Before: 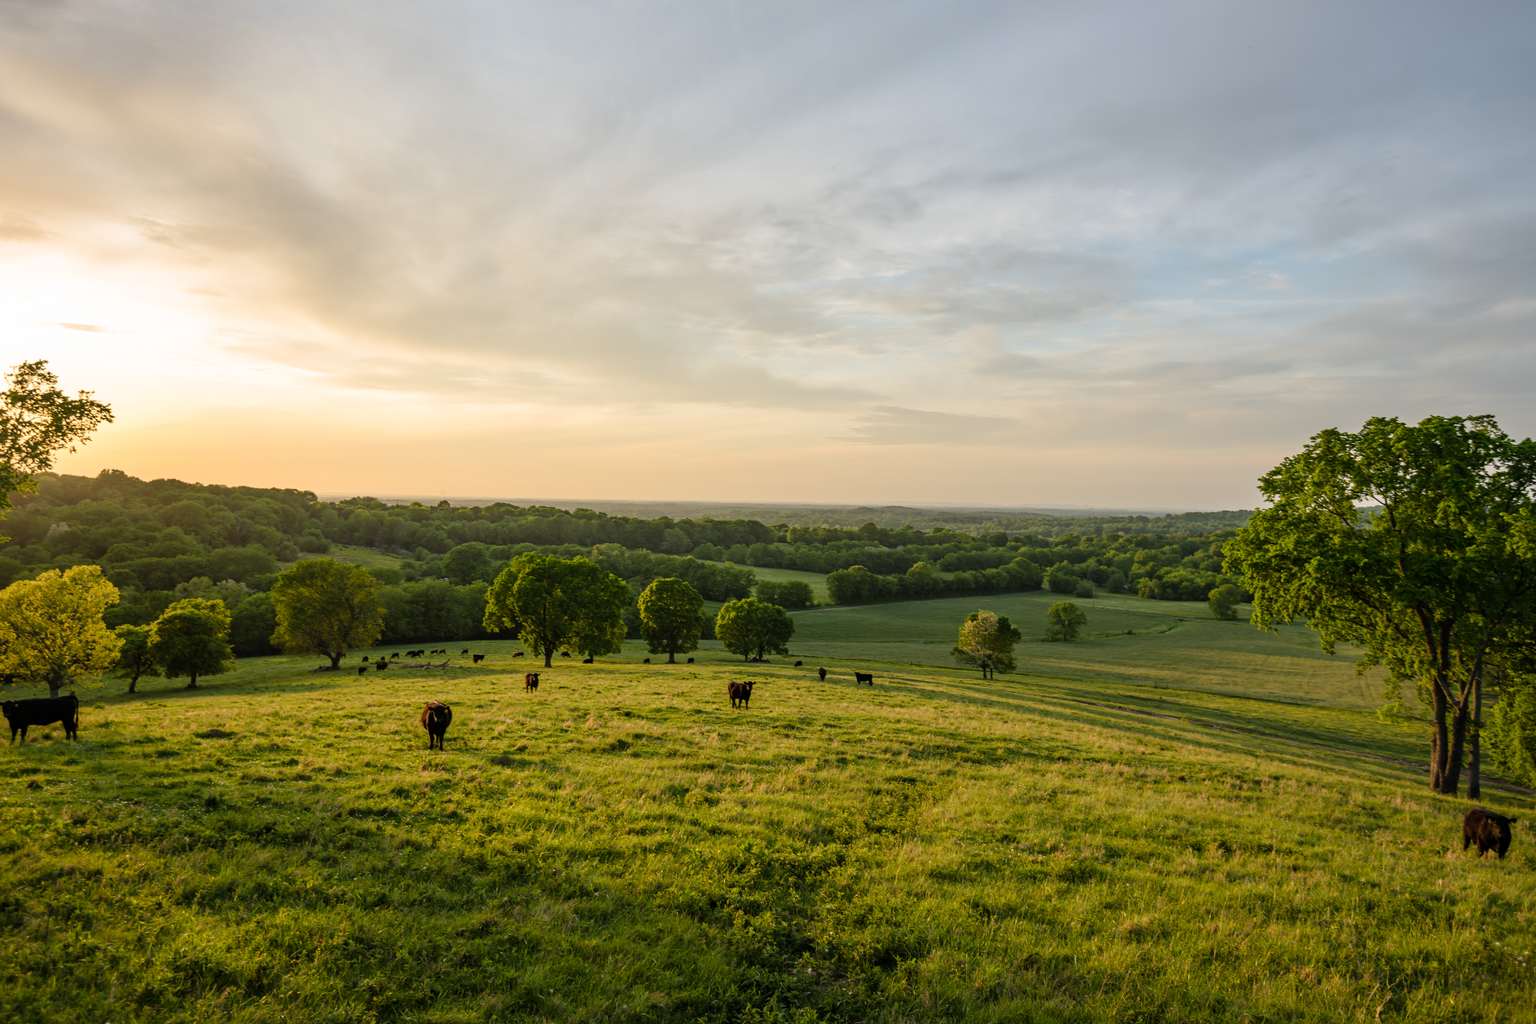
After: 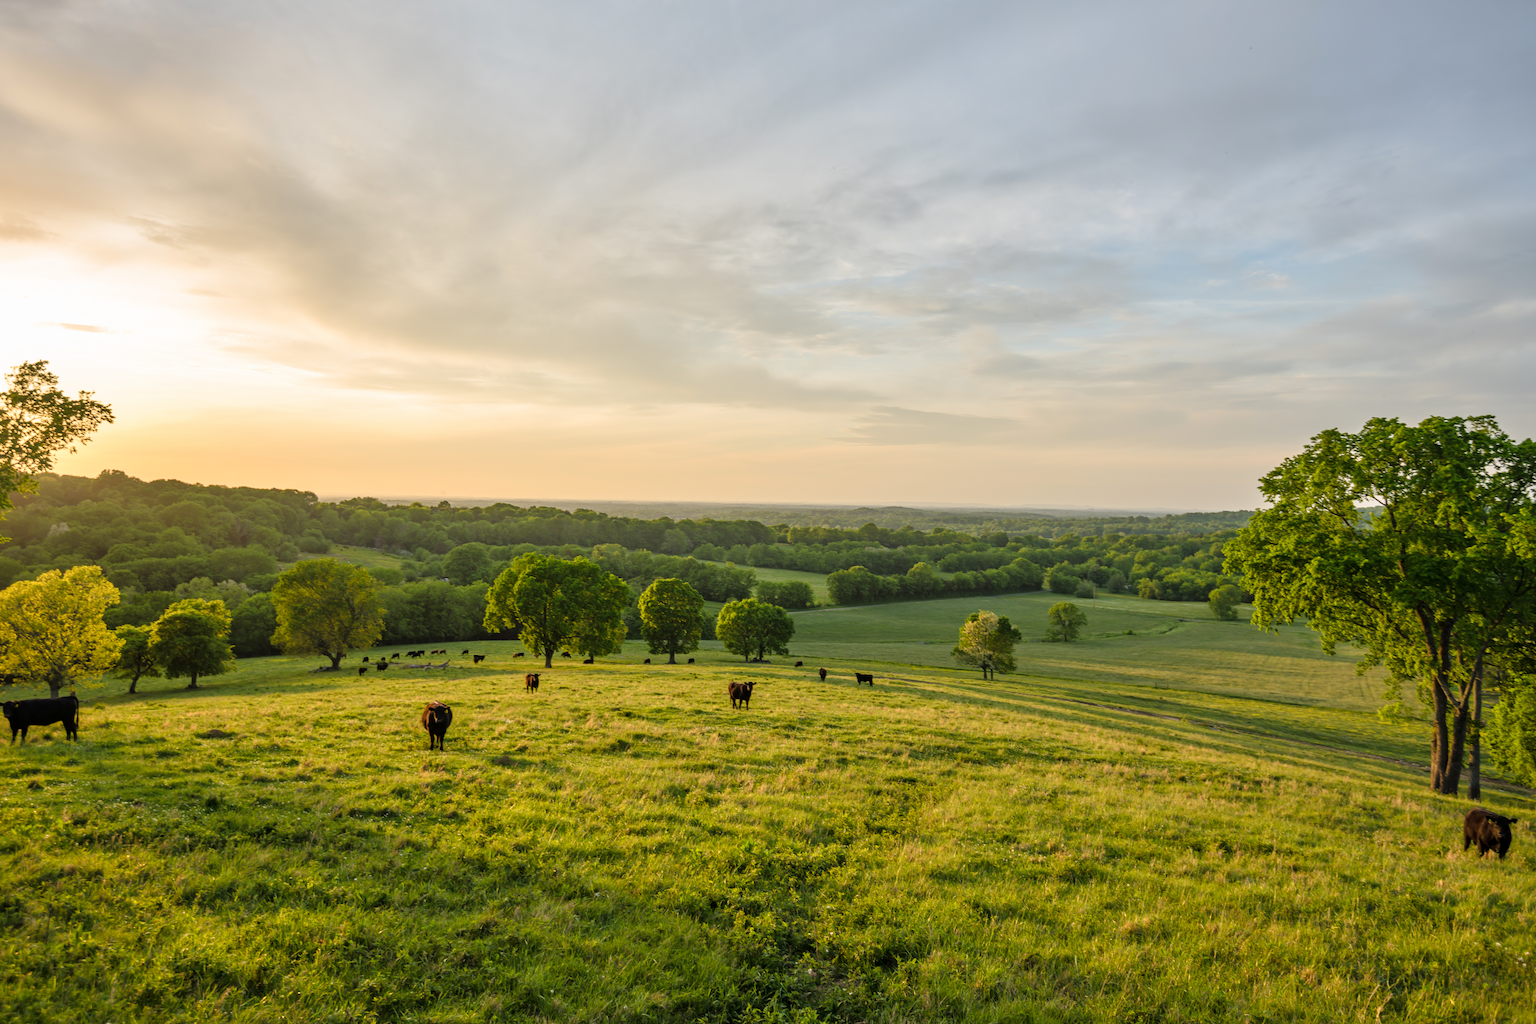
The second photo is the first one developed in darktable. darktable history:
tone equalizer: -8 EV 1.01 EV, -7 EV 0.996 EV, -6 EV 0.975 EV, -5 EV 0.977 EV, -4 EV 1 EV, -3 EV 0.725 EV, -2 EV 0.471 EV, -1 EV 0.266 EV
